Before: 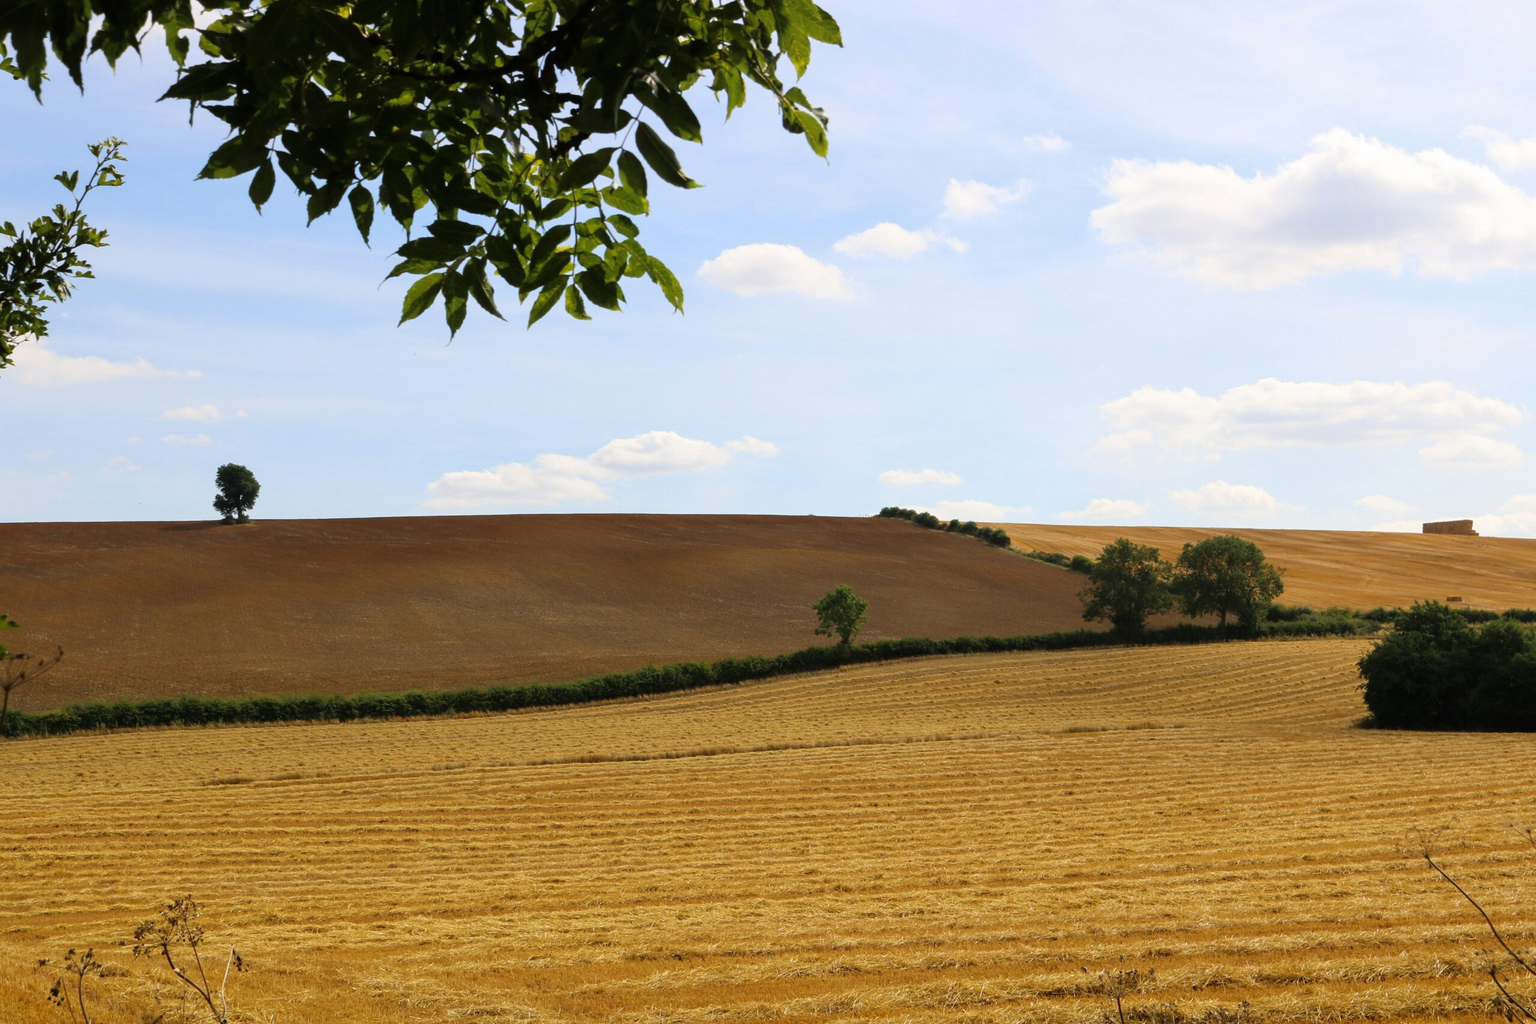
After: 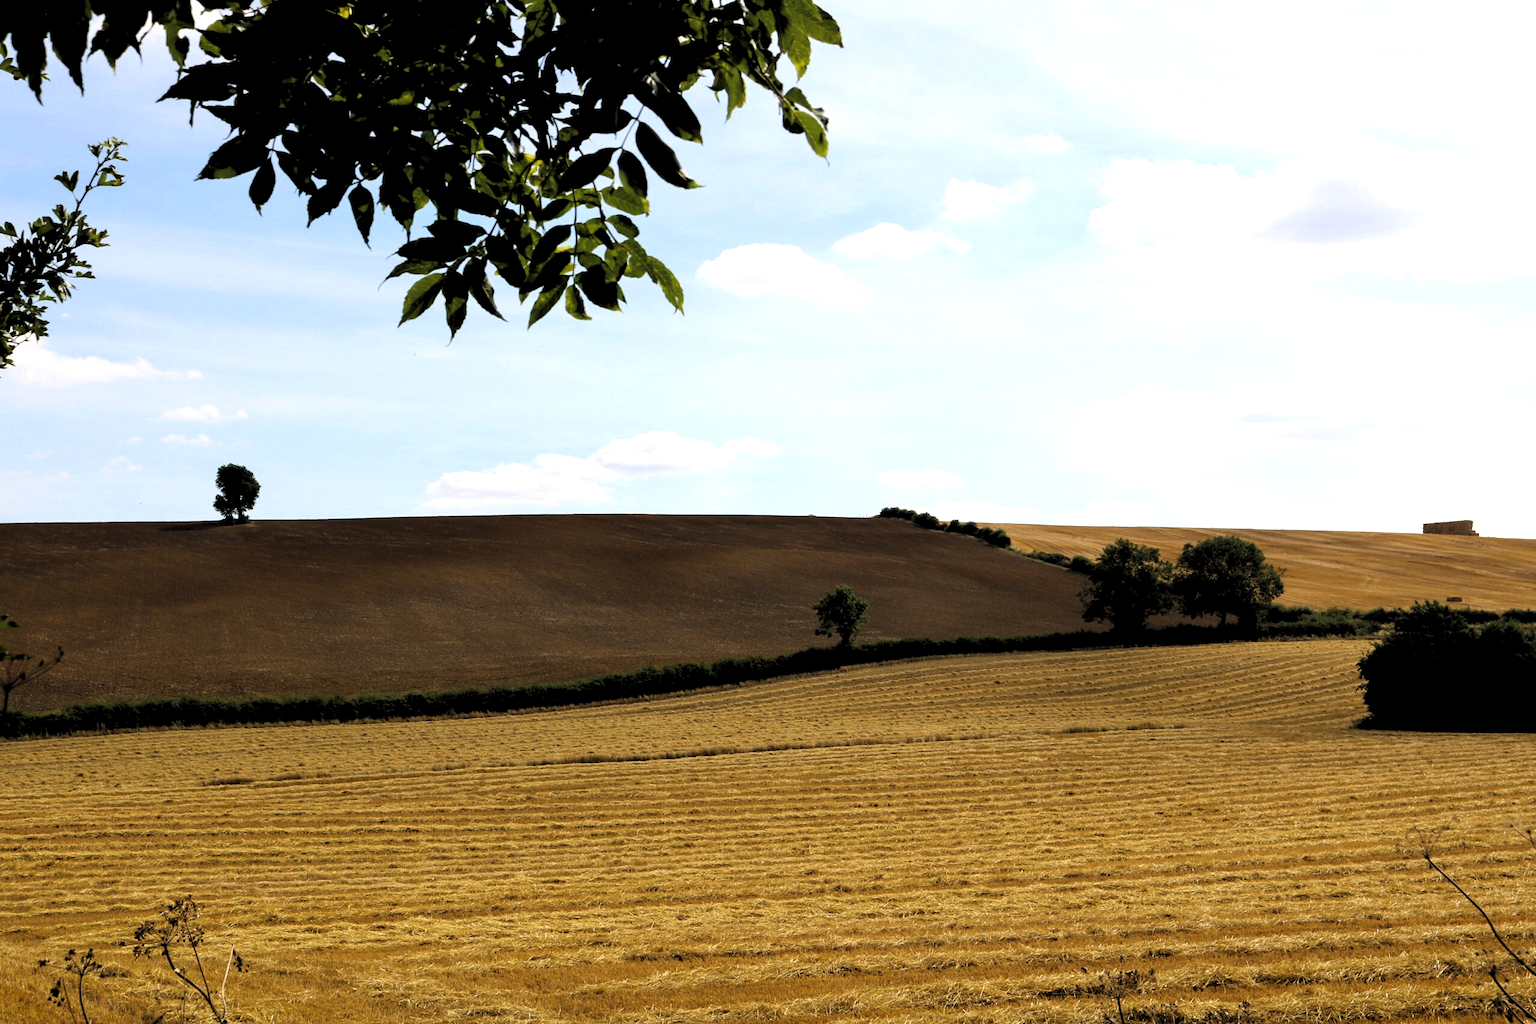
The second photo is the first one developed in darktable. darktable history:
levels: levels [0.182, 0.542, 0.902]
white balance: emerald 1
